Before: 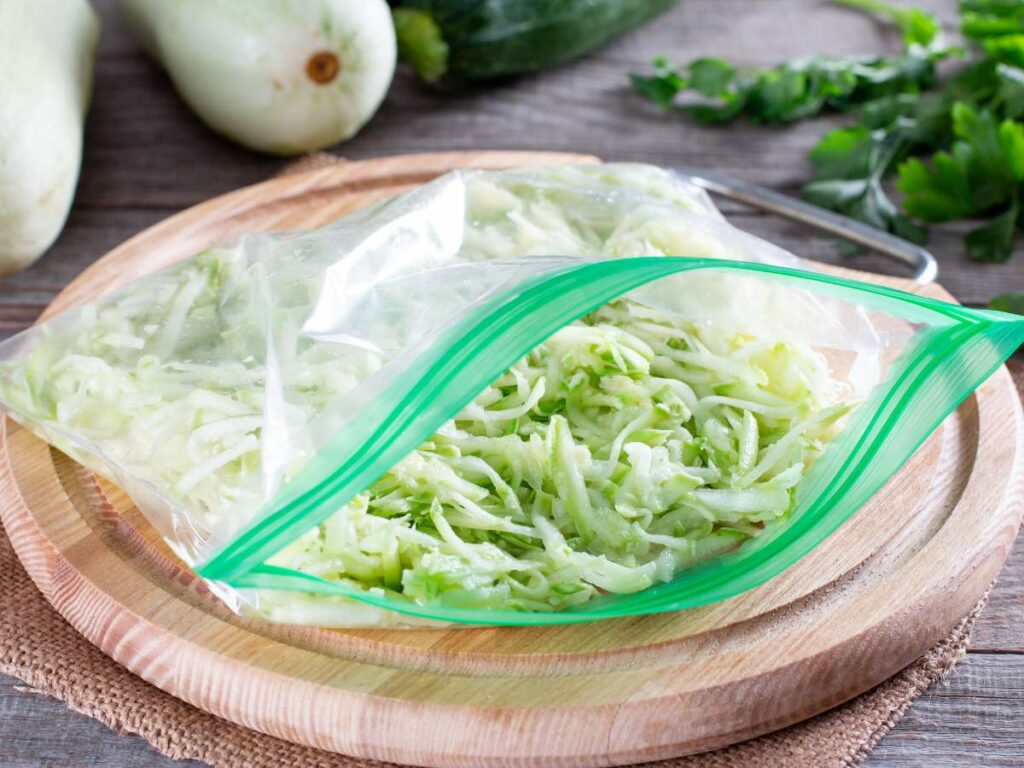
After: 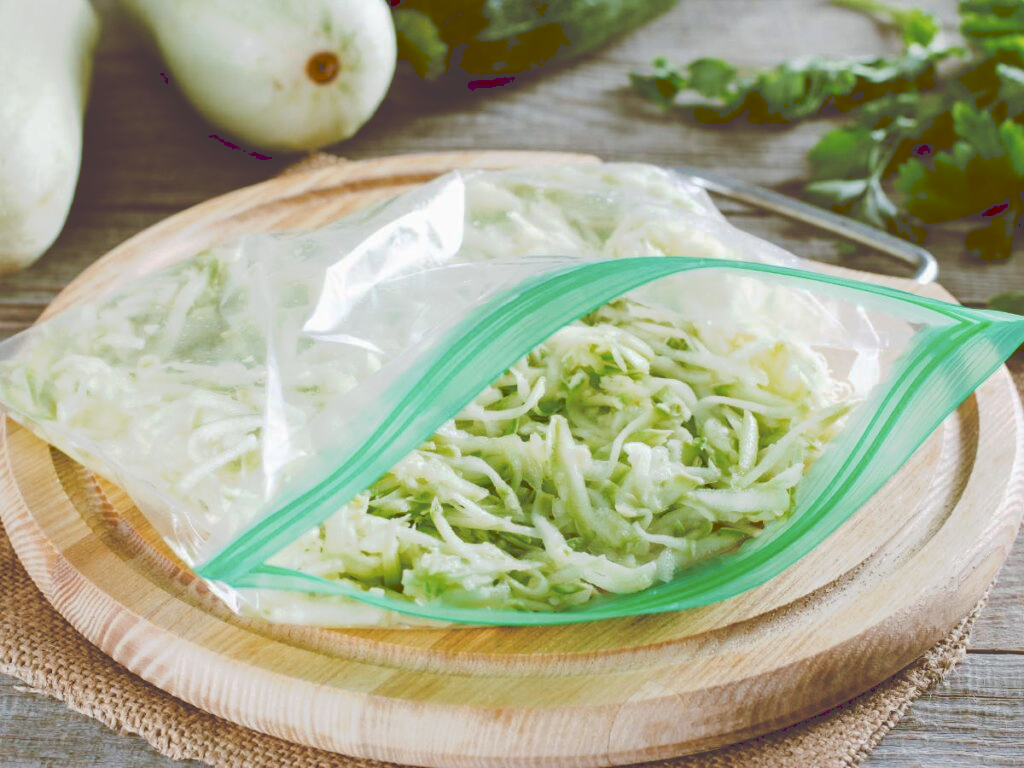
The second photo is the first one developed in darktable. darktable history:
tone curve: curves: ch0 [(0, 0) (0.003, 0.241) (0.011, 0.241) (0.025, 0.242) (0.044, 0.246) (0.069, 0.25) (0.1, 0.251) (0.136, 0.256) (0.177, 0.275) (0.224, 0.293) (0.277, 0.326) (0.335, 0.38) (0.399, 0.449) (0.468, 0.525) (0.543, 0.606) (0.623, 0.683) (0.709, 0.751) (0.801, 0.824) (0.898, 0.871) (1, 1)], preserve colors none
color look up table: target L [91.75, 85.71, 85.79, 67.7, 66.48, 49.91, 54.53, 51.04, 35.85, 34.01, 7.147, 201.9, 74.75, 73.15, 74.14, 66.81, 64.55, 60.48, 50.82, 53.36, 49.93, 46.23, 41.15, 41.56, 39.17, 32.42, 30.59, 27.35, 14.61, 89.85, 65.86, 65.24, 56.32, 52.02, 48.22, 50.7, 34.16, 32.96, 28.15, 26.79, 9.077, 92.36, 85.84, 69.96, 62.43, 41.1, 35.25, 25.08, 5.619], target a [-15.59, -15.15, -50.2, -55.54, -27.06, -31.37, -17.16, -35.46, -25.78, -20.81, 27.56, 0, 1.588, 0.347, 16.47, 11.27, 34.71, 39.18, 59.81, 13.31, 58.86, 39.05, 47.07, 18.94, 0.132, 30.64, 5.816, 26.59, 27.15, 22.99, 39.94, 80.82, -3.319, 52.53, 12.39, 27.13, 1.328, 58.32, 55.39, 21.17, 34.54, -2.663, -37.81, -27.27, -3.637, -14.6, -2.382, -6.436, 34.68], target b [70.56, 10.5, 9.814, 42.24, 1.802, 56.76, 26.72, 18.02, 61.04, 34.6, 11.82, -0.001, 80.49, 25.1, 6.681, 60.49, 60.7, 42.07, 25.15, 24.2, 85.23, 12.95, 46.89, 61.08, 66.88, 55.32, 24.65, 37.66, 24.68, -18.38, -12.1, -50.36, 7.928, 3.184, -70.03, -11.53, -5.255, -61.24, -21.21, -16.16, -9.931, -9.592, -12.43, -38.18, -14.91, -4.729, -23.96, 42.3, 9.119], num patches 49
